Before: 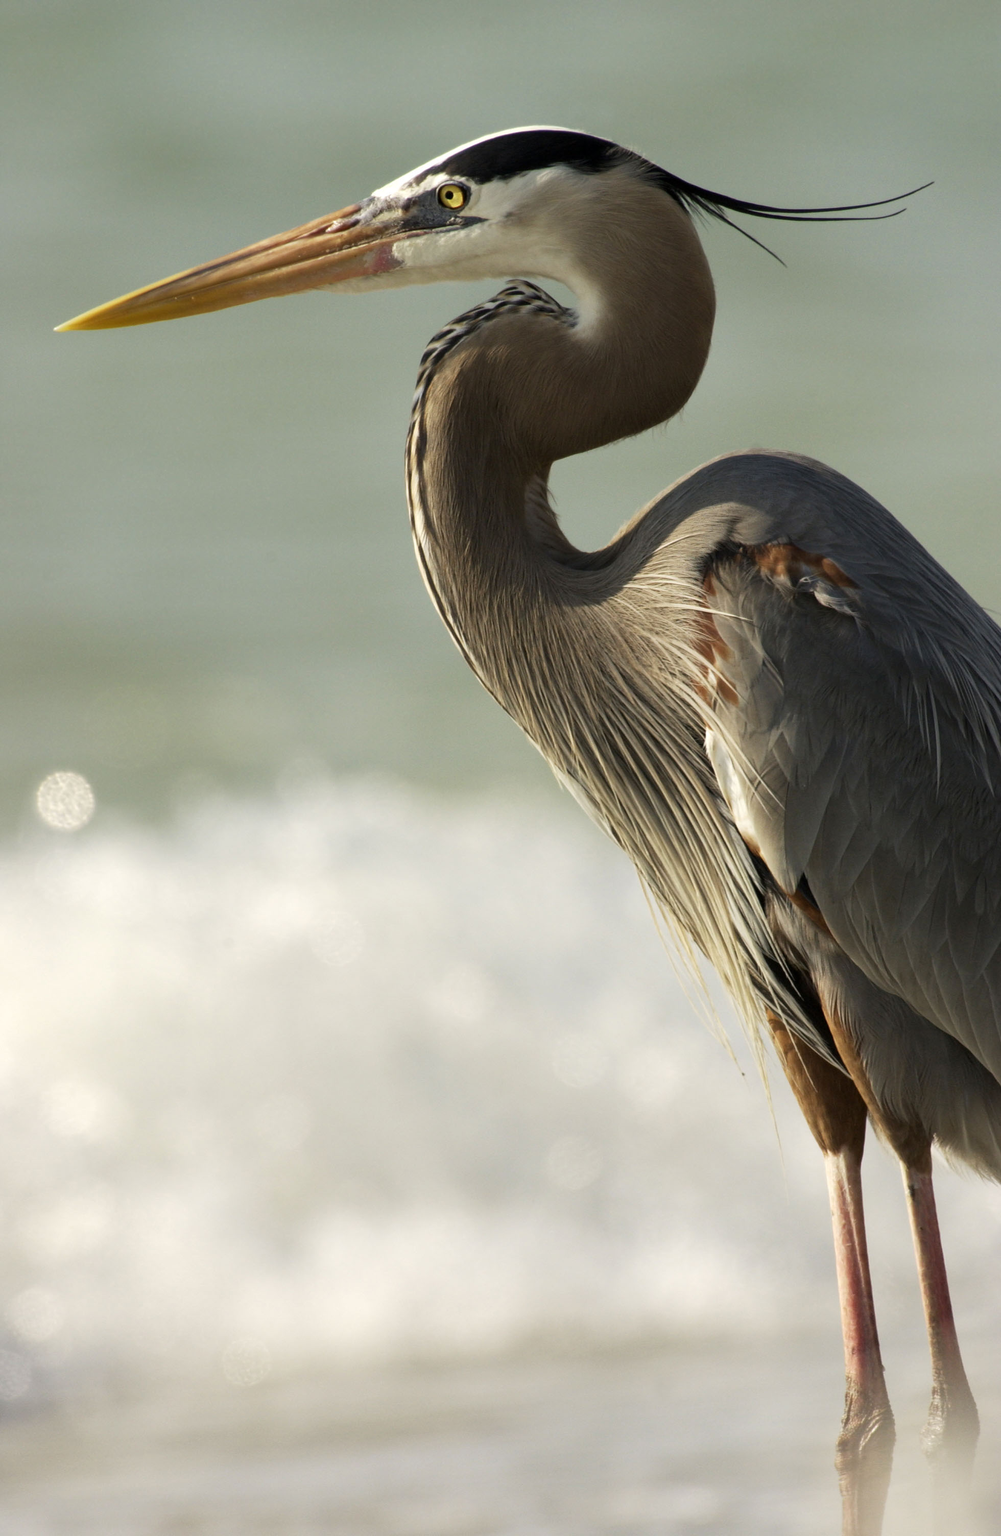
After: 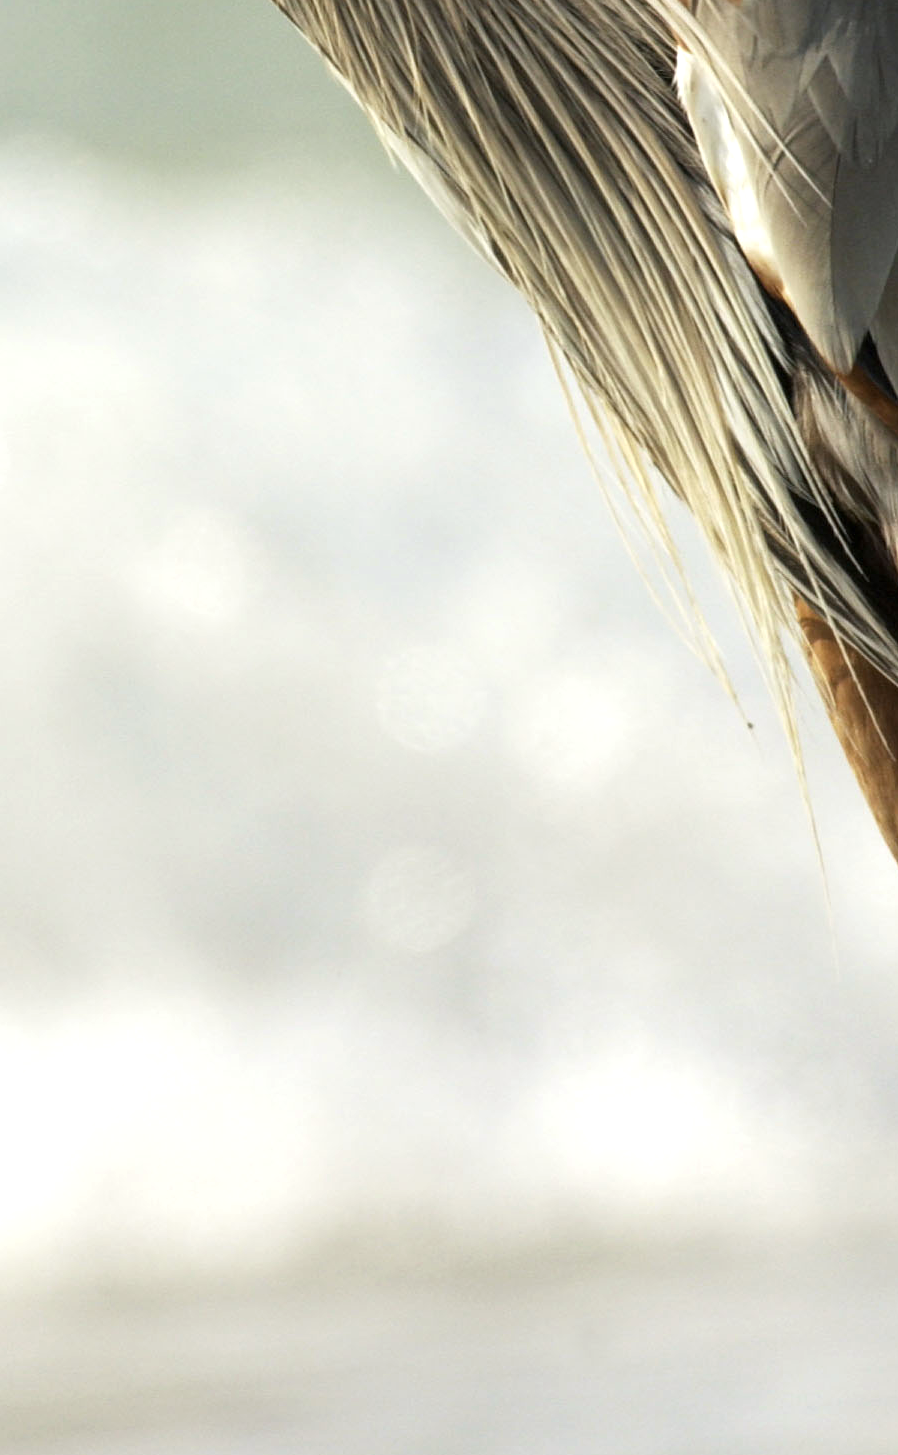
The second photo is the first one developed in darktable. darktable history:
crop: left 35.976%, top 45.819%, right 18.162%, bottom 5.807%
white balance: red 0.982, blue 1.018
exposure: exposure 0.376 EV, compensate highlight preservation false
